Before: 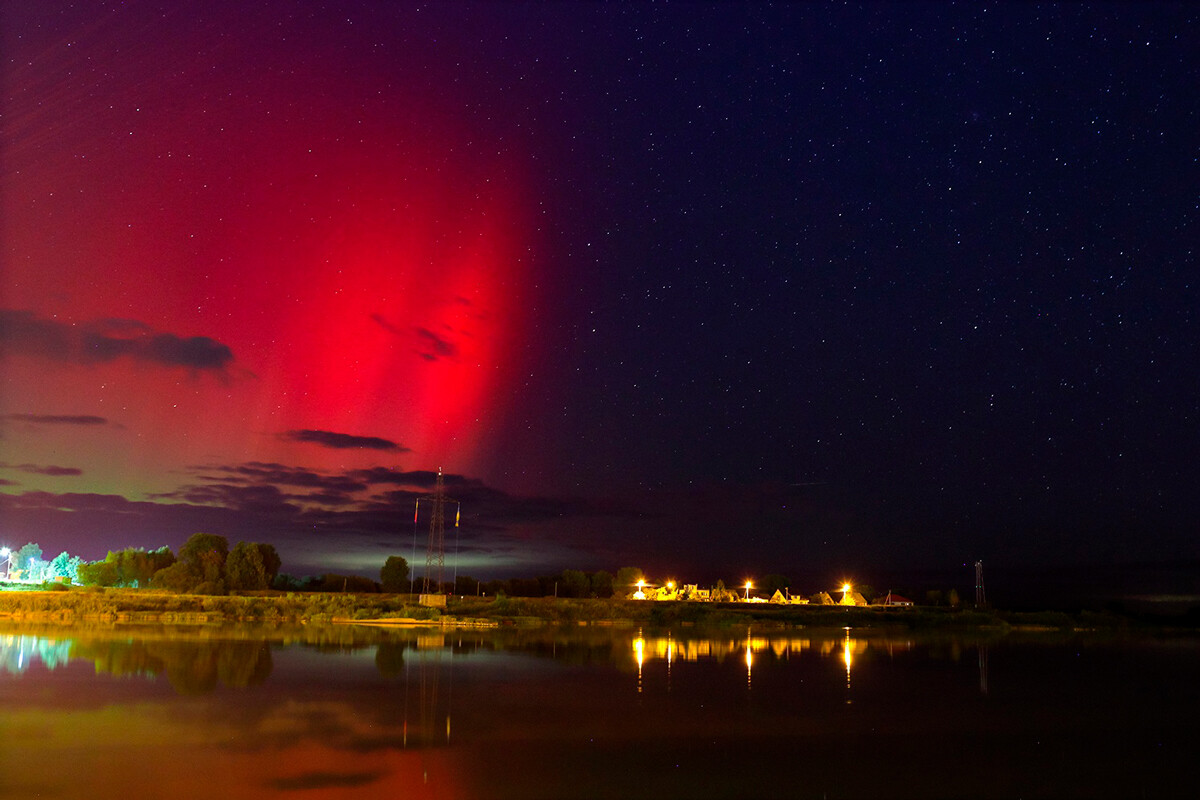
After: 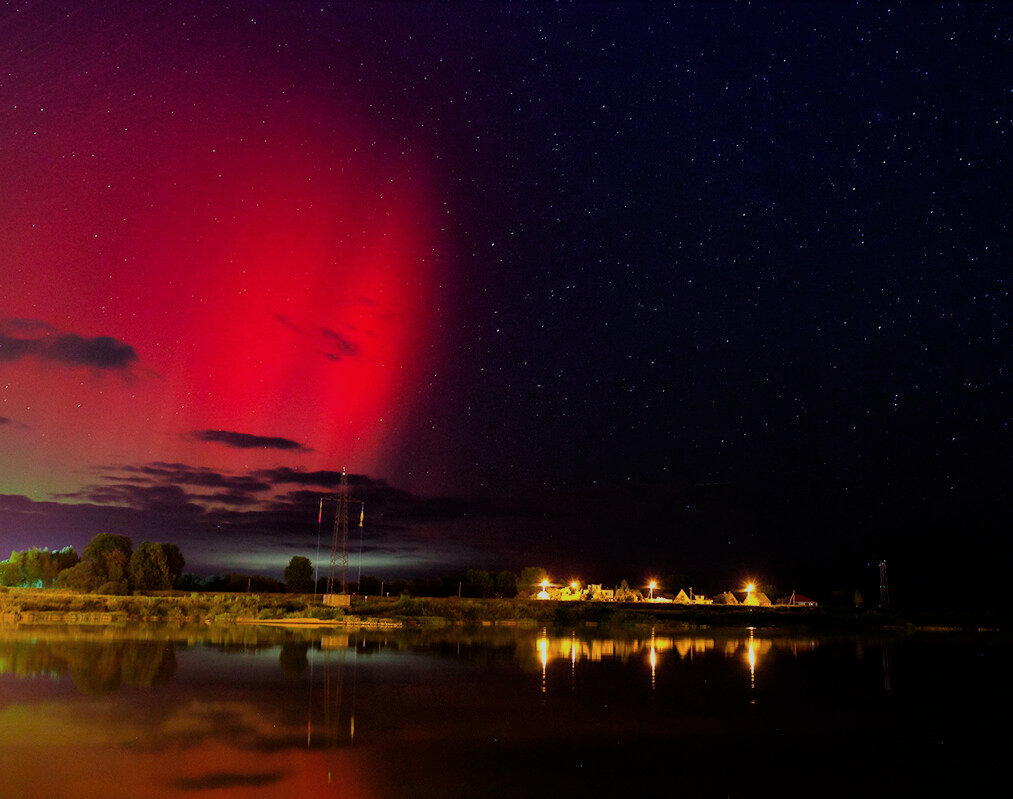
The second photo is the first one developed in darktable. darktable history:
color correction: highlights a* -0.141, highlights b* -5.76, shadows a* -0.134, shadows b* -0.078
filmic rgb: black relative exposure -7.65 EV, white relative exposure 4.56 EV, hardness 3.61, color science v6 (2022)
crop: left 8.025%, right 7.476%
